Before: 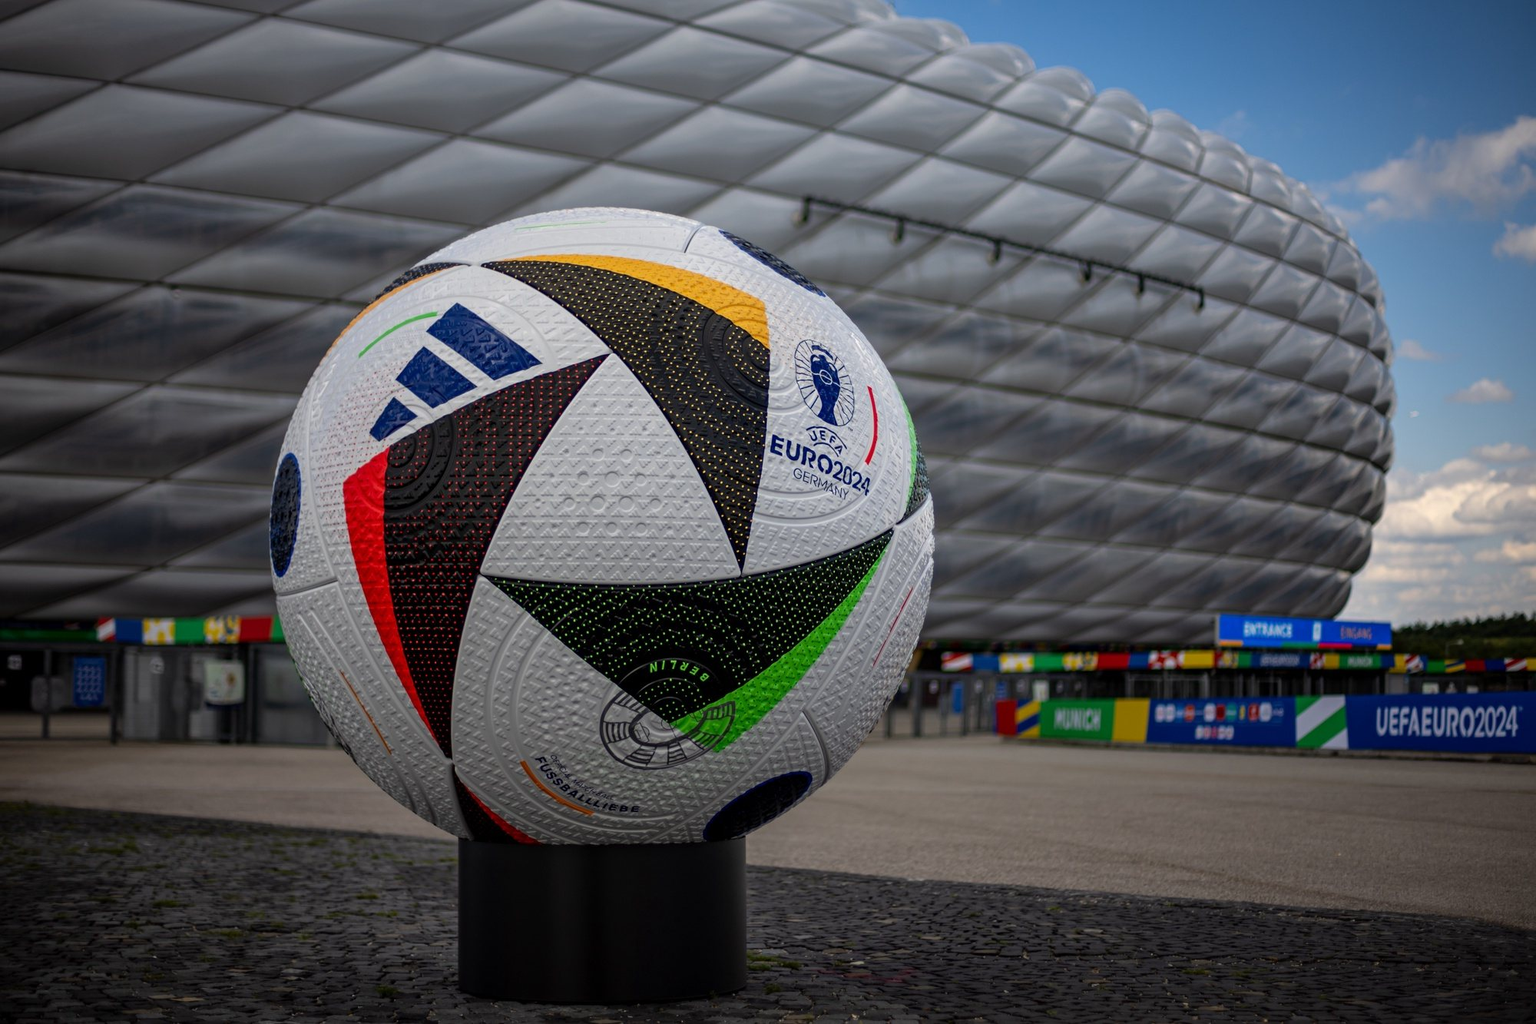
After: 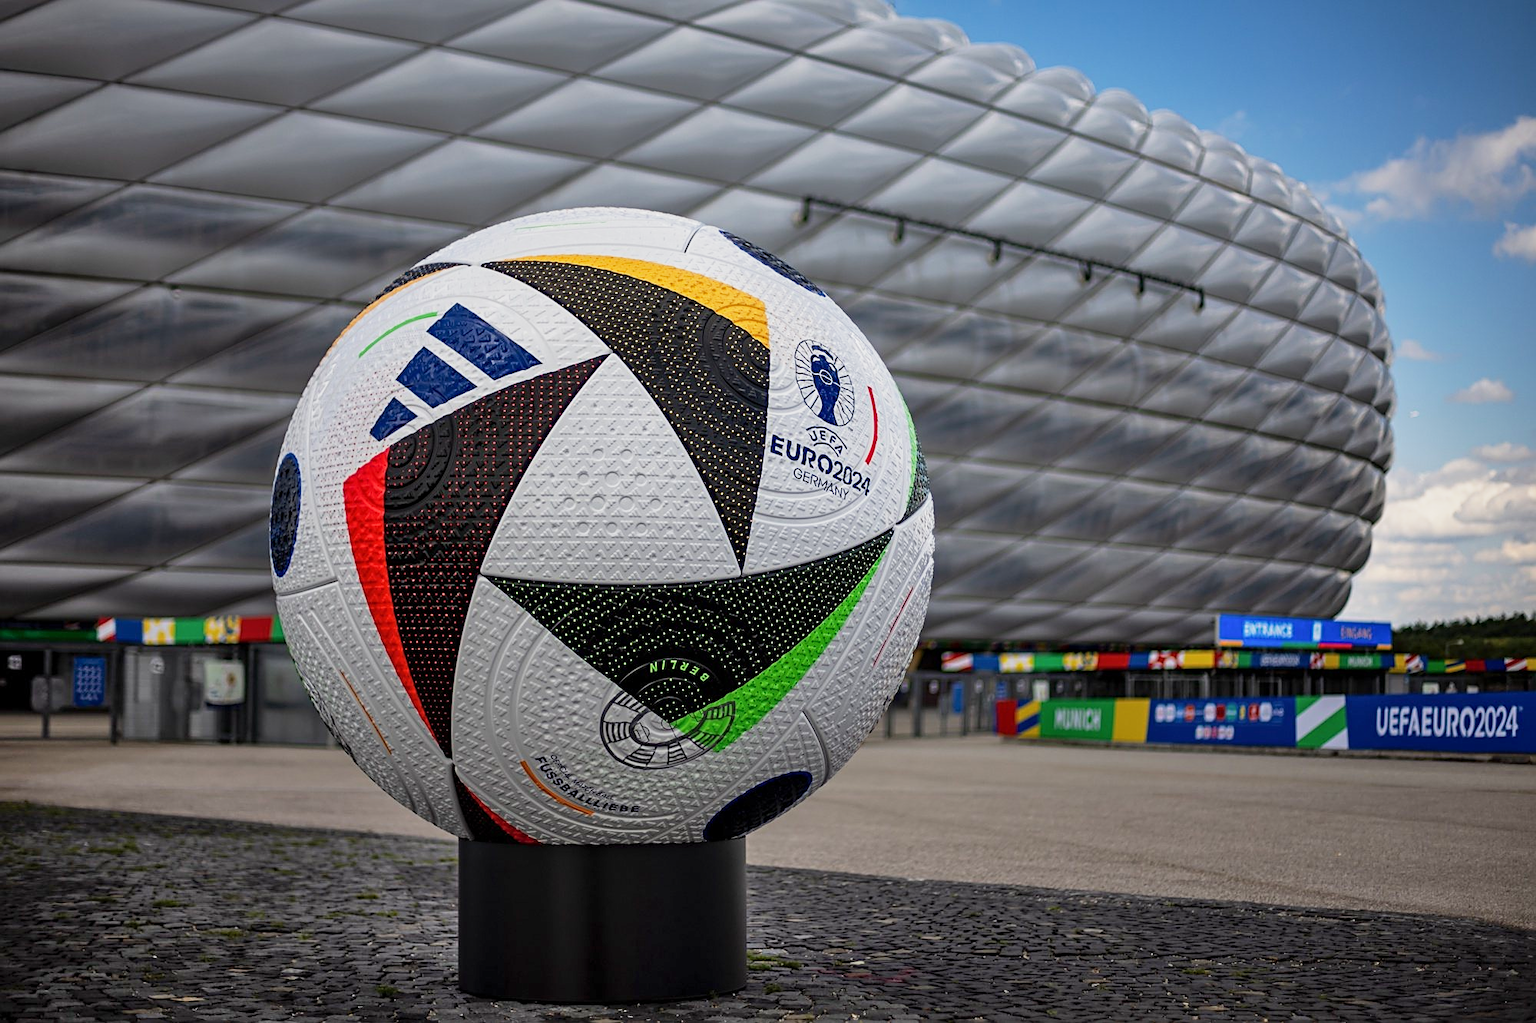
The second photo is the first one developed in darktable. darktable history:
sharpen: on, module defaults
shadows and highlights: low approximation 0.01, soften with gaussian
base curve: curves: ch0 [(0, 0) (0.088, 0.125) (0.176, 0.251) (0.354, 0.501) (0.613, 0.749) (1, 0.877)], preserve colors none
